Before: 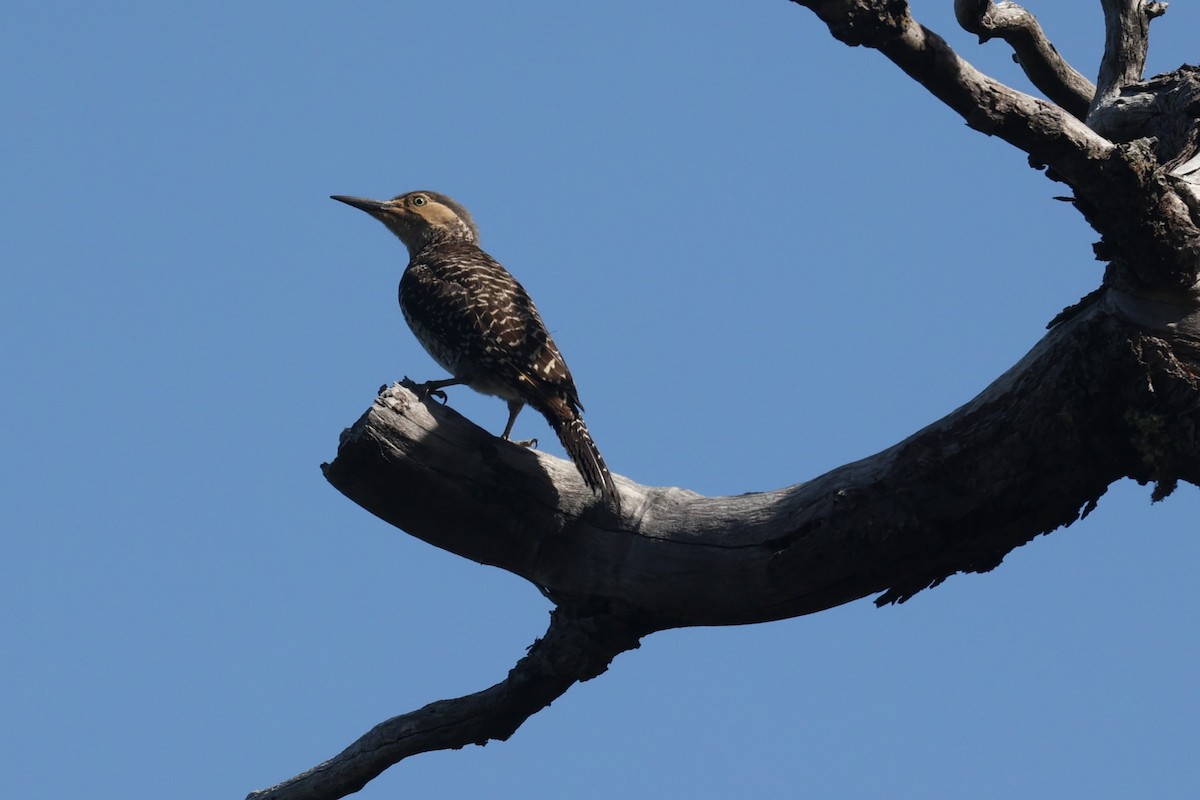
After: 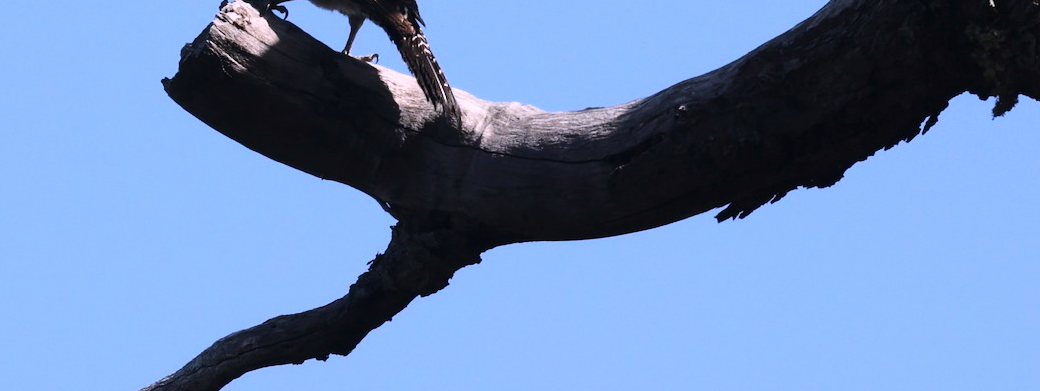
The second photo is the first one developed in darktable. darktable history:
crop and rotate: left 13.306%, top 48.129%, bottom 2.928%
white balance: red 1.066, blue 1.119
base curve: curves: ch0 [(0, 0) (0.028, 0.03) (0.121, 0.232) (0.46, 0.748) (0.859, 0.968) (1, 1)]
